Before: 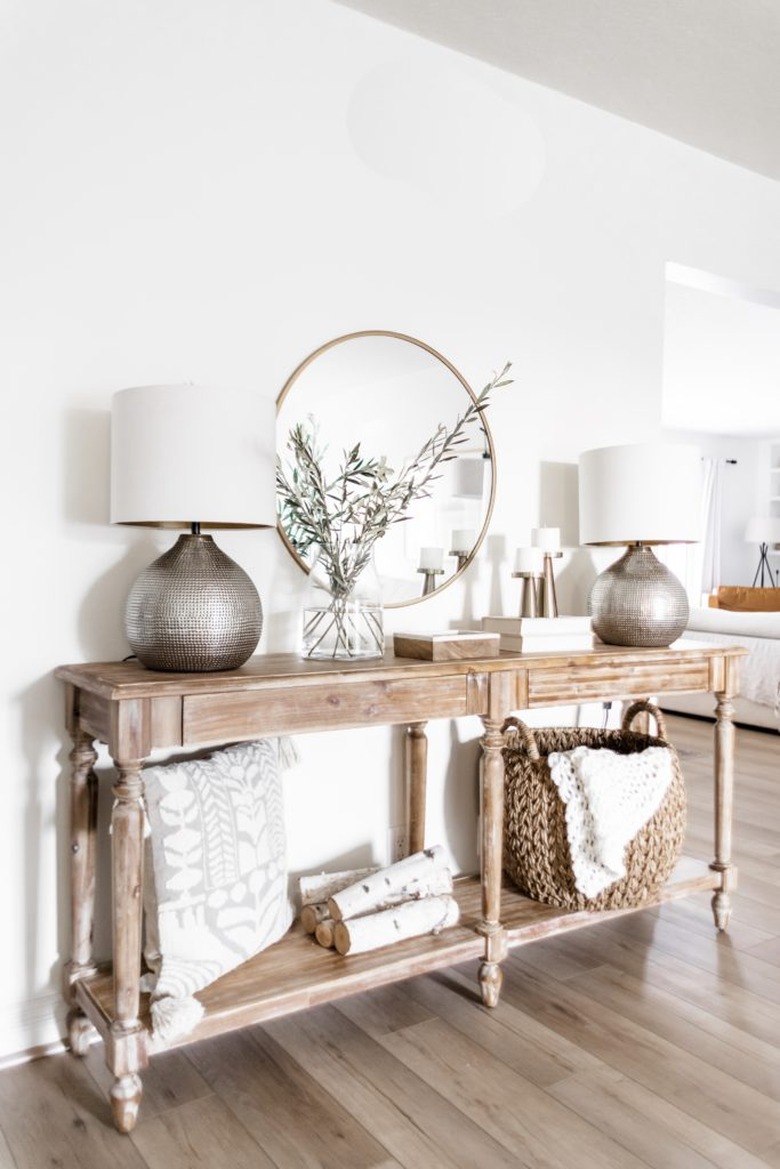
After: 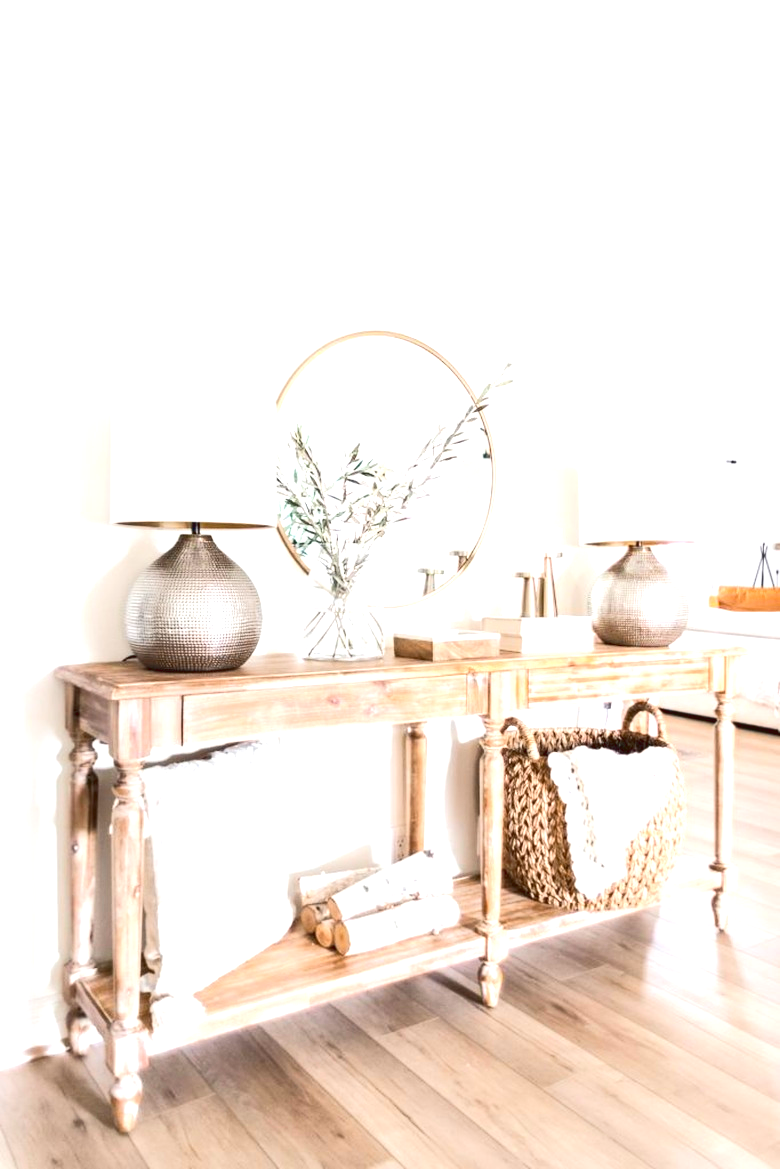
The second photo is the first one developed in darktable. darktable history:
tone curve: curves: ch0 [(0, 0.045) (0.155, 0.169) (0.46, 0.466) (0.751, 0.788) (1, 0.961)]; ch1 [(0, 0) (0.43, 0.408) (0.472, 0.469) (0.505, 0.503) (0.553, 0.563) (0.592, 0.581) (0.631, 0.625) (1, 1)]; ch2 [(0, 0) (0.505, 0.495) (0.55, 0.557) (0.583, 0.573) (1, 1)], color space Lab, linked channels, preserve colors none
exposure: black level correction 0, exposure 1.2 EV, compensate highlight preservation false
